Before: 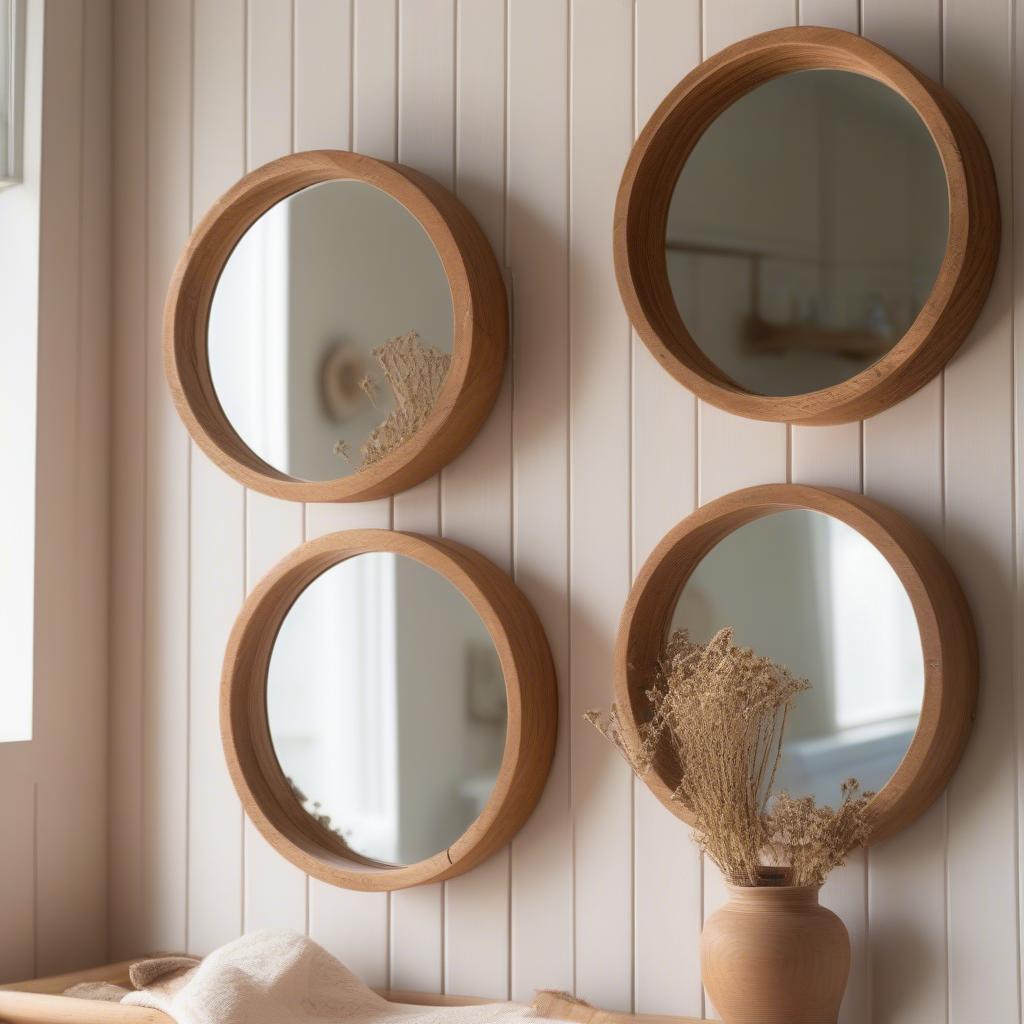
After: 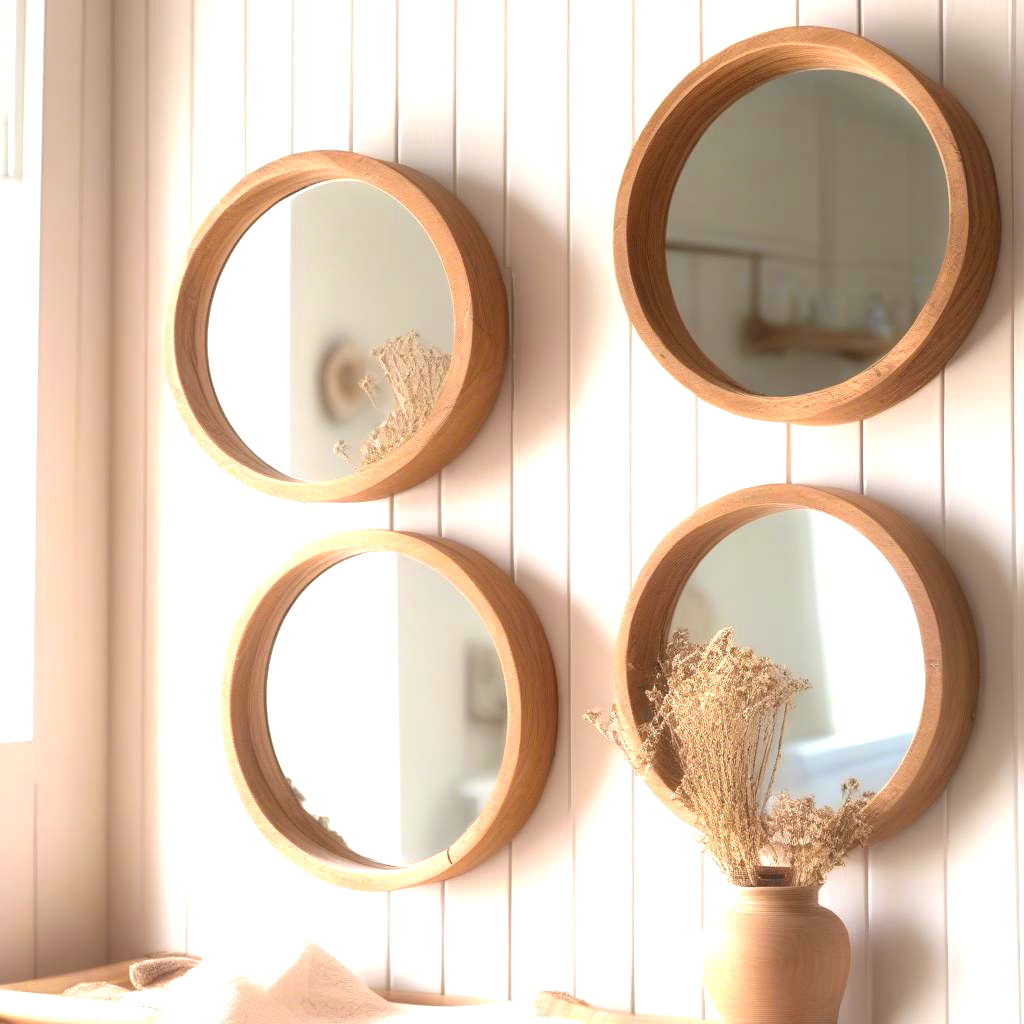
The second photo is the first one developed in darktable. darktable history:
exposure: black level correction 0, exposure 1.386 EV, compensate highlight preservation false
